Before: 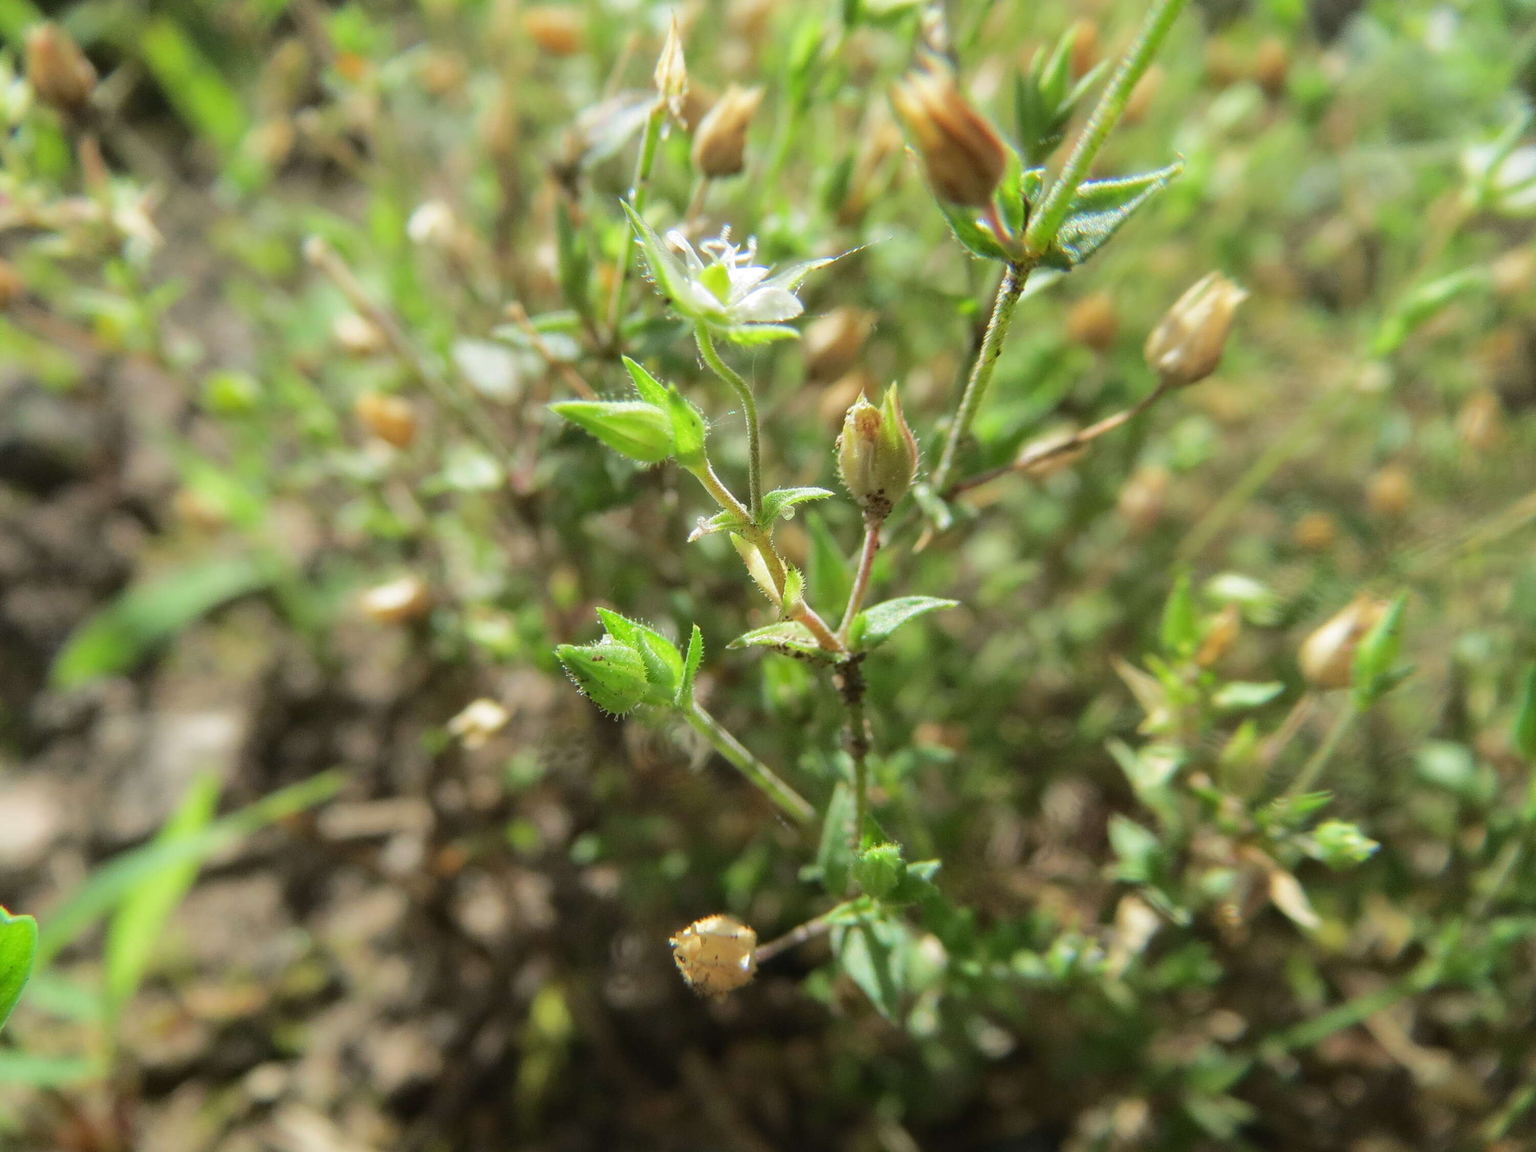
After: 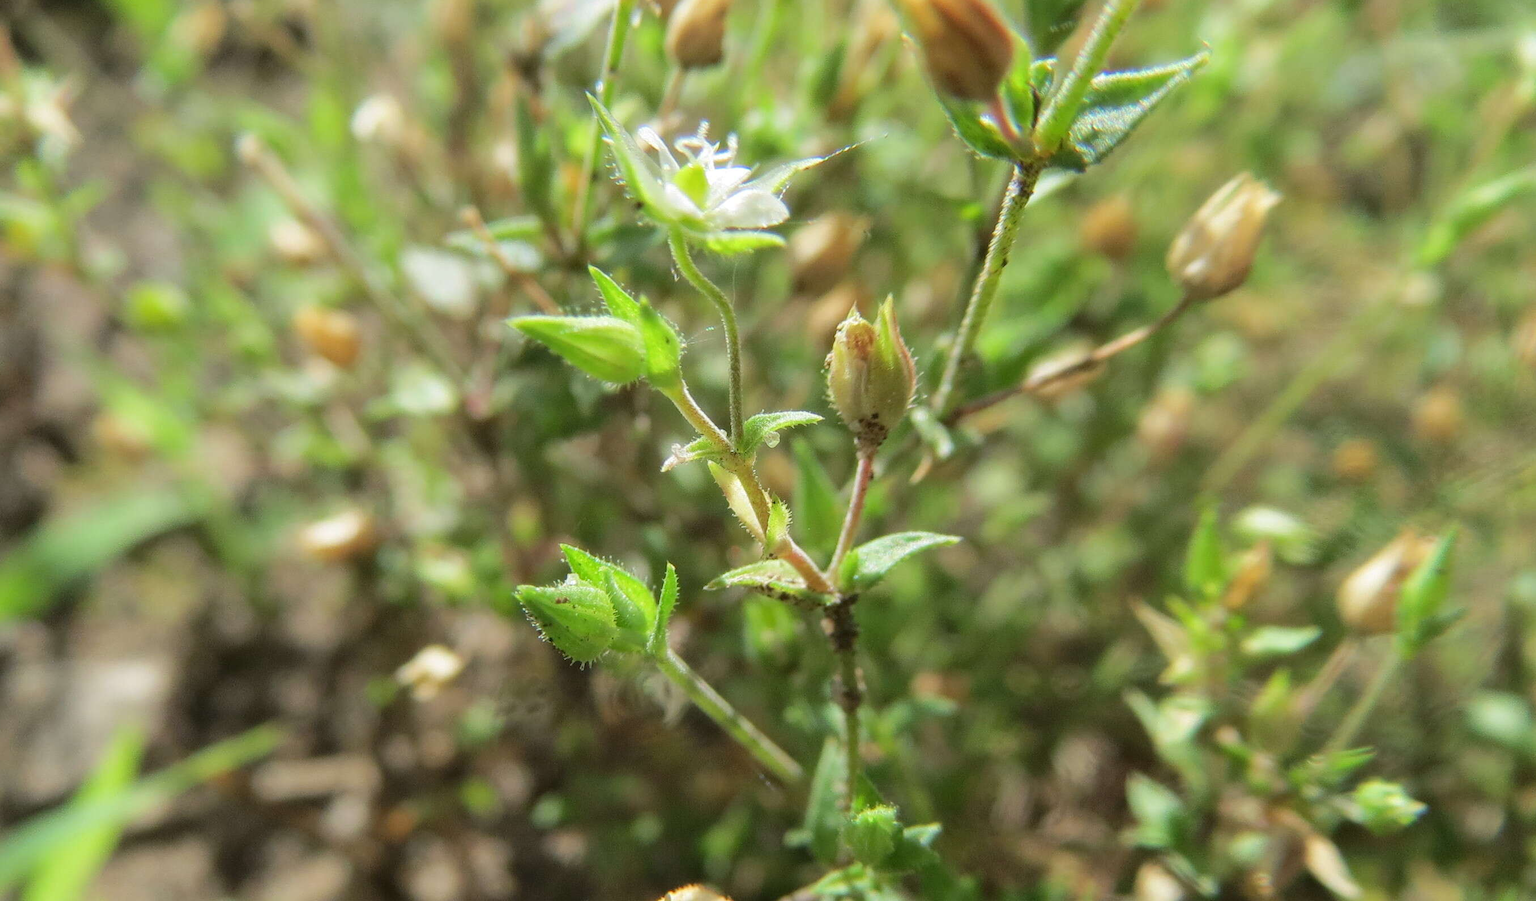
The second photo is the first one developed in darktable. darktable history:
crop: left 5.884%, top 10.072%, right 3.712%, bottom 19.158%
